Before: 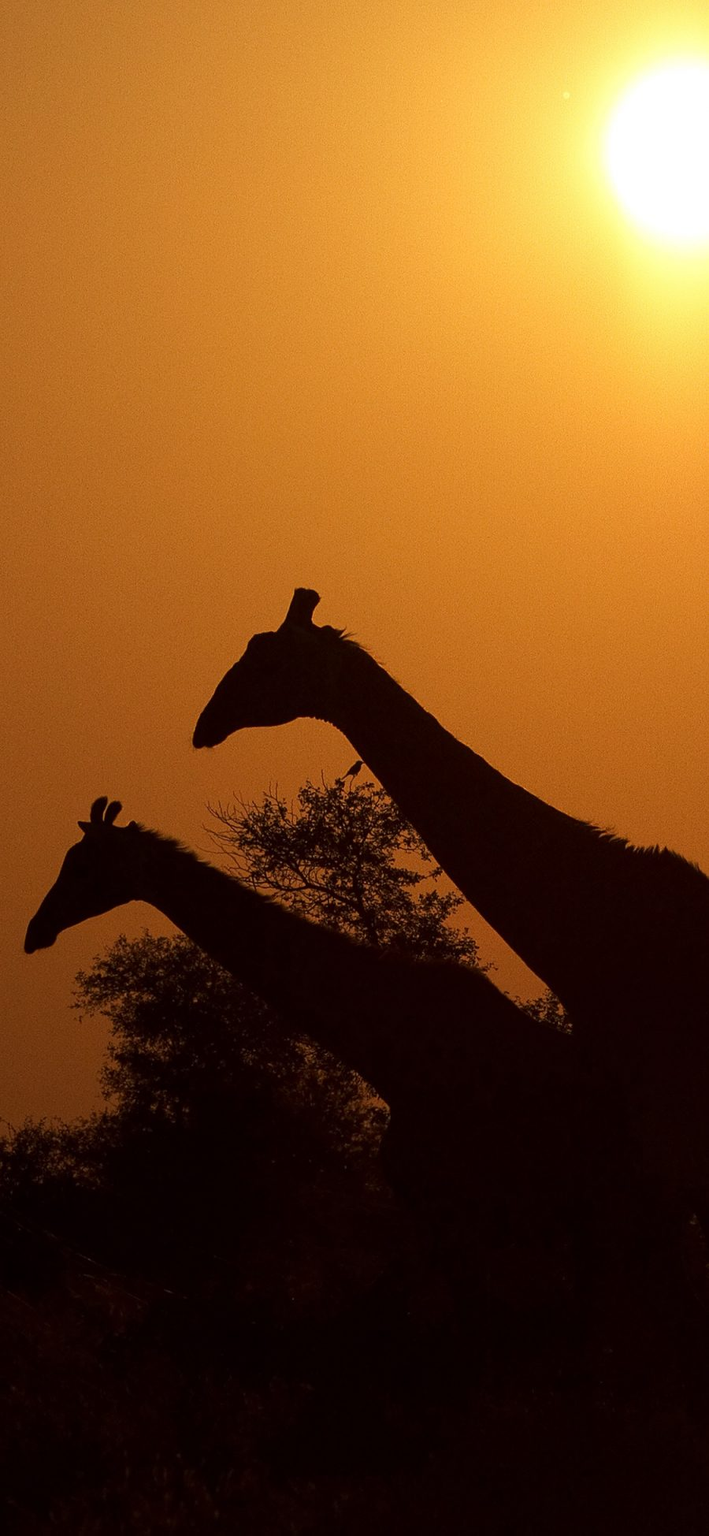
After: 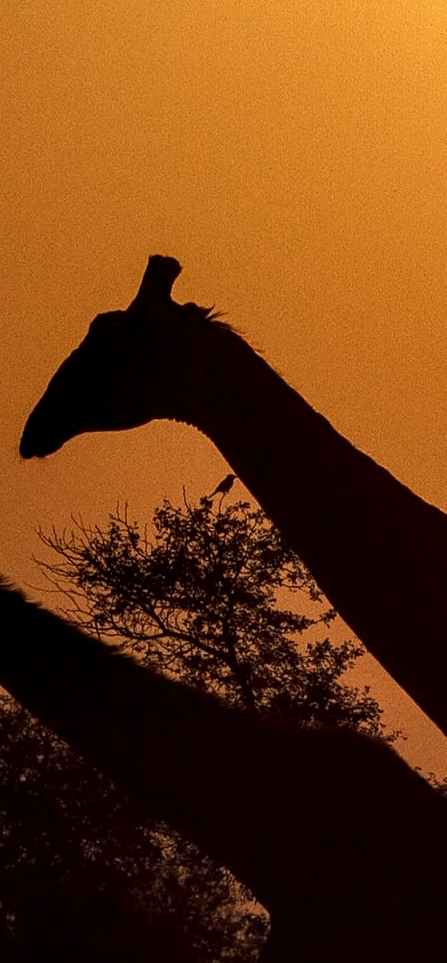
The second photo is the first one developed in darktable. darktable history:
local contrast: detail 160%
crop: left 25.092%, top 25.211%, right 25.146%, bottom 25.362%
